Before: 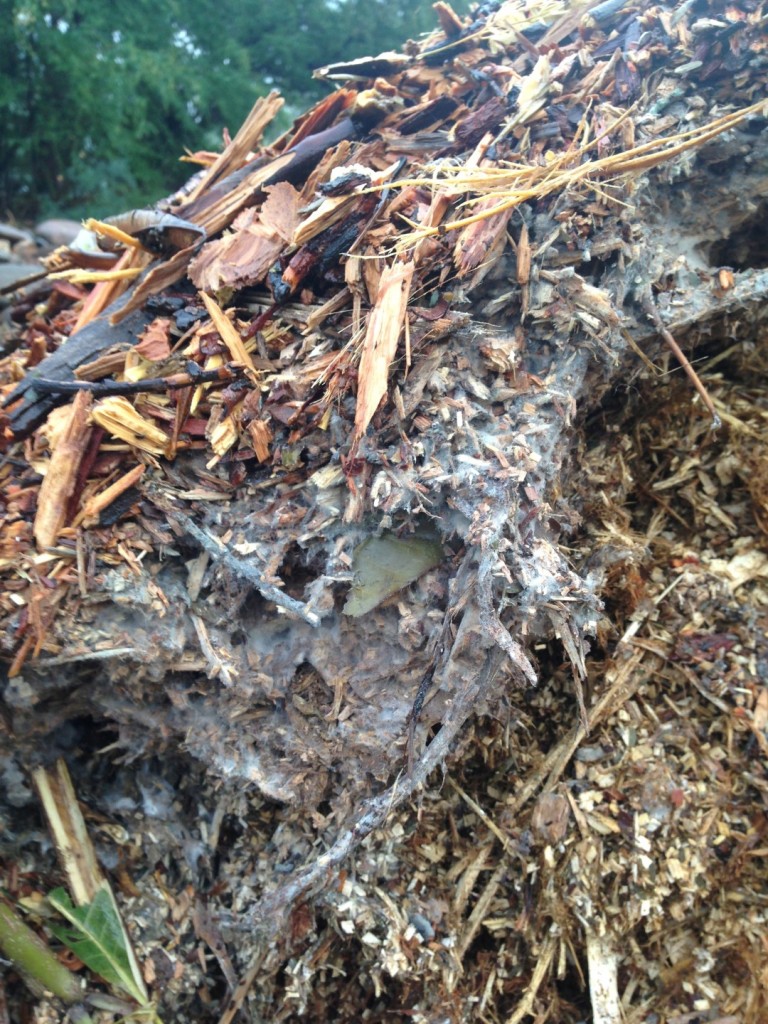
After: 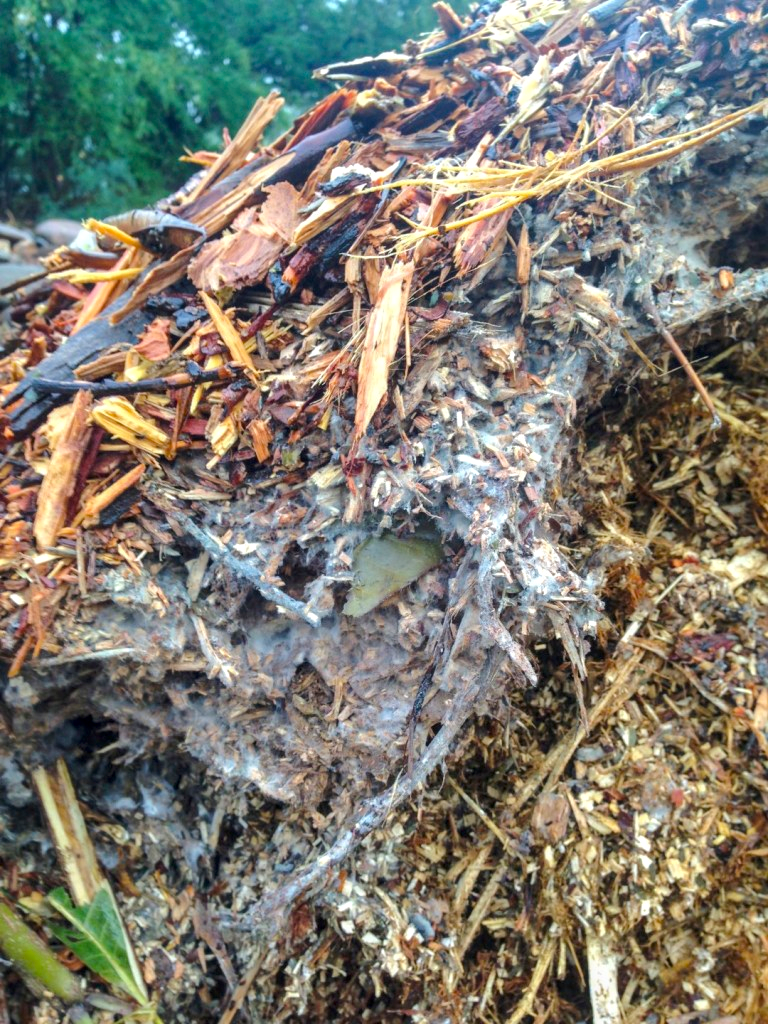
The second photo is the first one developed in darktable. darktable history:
shadows and highlights: soften with gaussian
local contrast: on, module defaults
color balance rgb: perceptual saturation grading › global saturation 25%, perceptual brilliance grading › mid-tones 10%, perceptual brilliance grading › shadows 15%, global vibrance 20%
